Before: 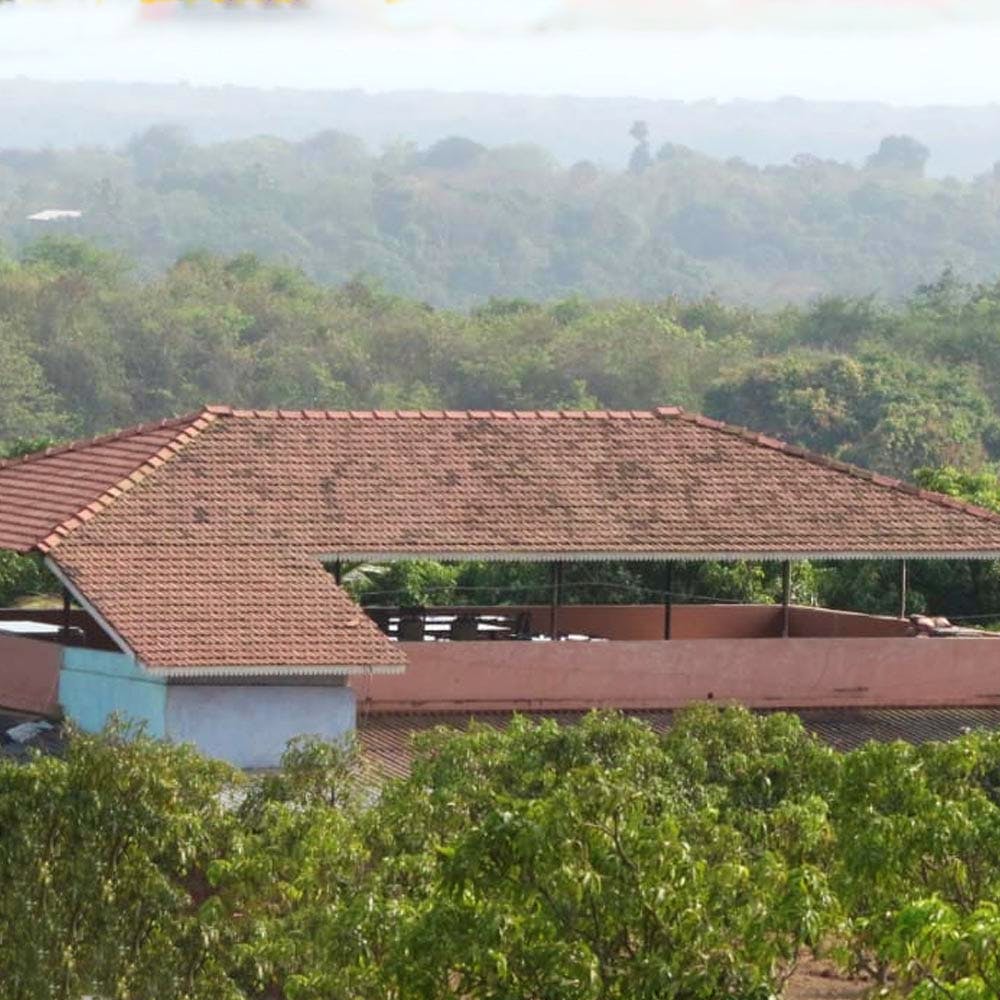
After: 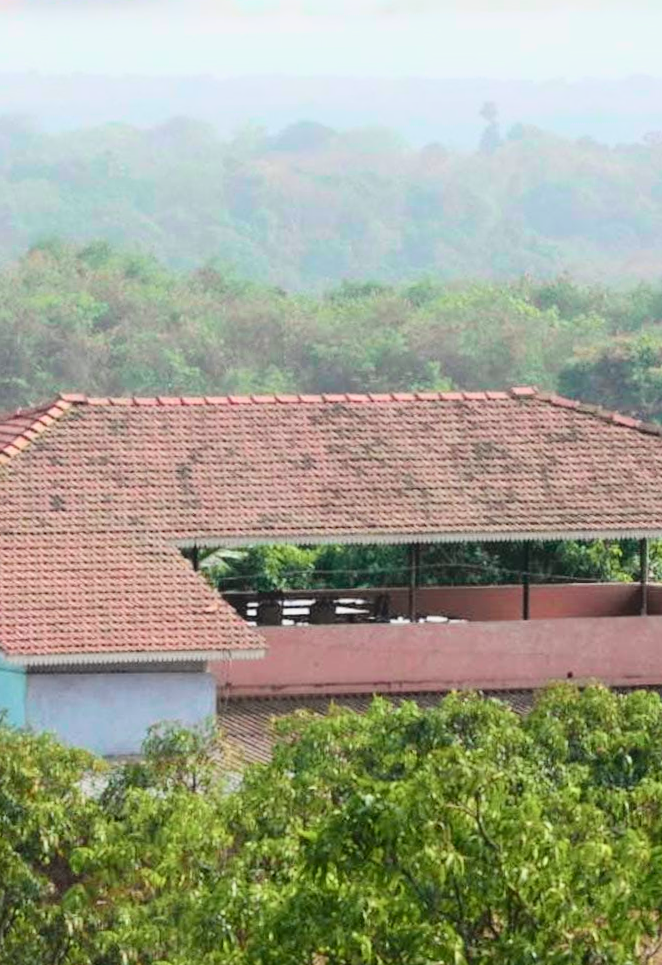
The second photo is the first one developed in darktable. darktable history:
rotate and perspective: rotation -1°, crop left 0.011, crop right 0.989, crop top 0.025, crop bottom 0.975
crop and rotate: left 14.385%, right 18.948%
tone curve: curves: ch0 [(0, 0.037) (0.045, 0.055) (0.155, 0.138) (0.29, 0.325) (0.428, 0.513) (0.604, 0.71) (0.824, 0.882) (1, 0.965)]; ch1 [(0, 0) (0.339, 0.334) (0.445, 0.419) (0.476, 0.454) (0.498, 0.498) (0.53, 0.515) (0.557, 0.556) (0.609, 0.649) (0.716, 0.746) (1, 1)]; ch2 [(0, 0) (0.327, 0.318) (0.417, 0.426) (0.46, 0.453) (0.502, 0.5) (0.526, 0.52) (0.554, 0.541) (0.626, 0.65) (0.749, 0.746) (1, 1)], color space Lab, independent channels, preserve colors none
